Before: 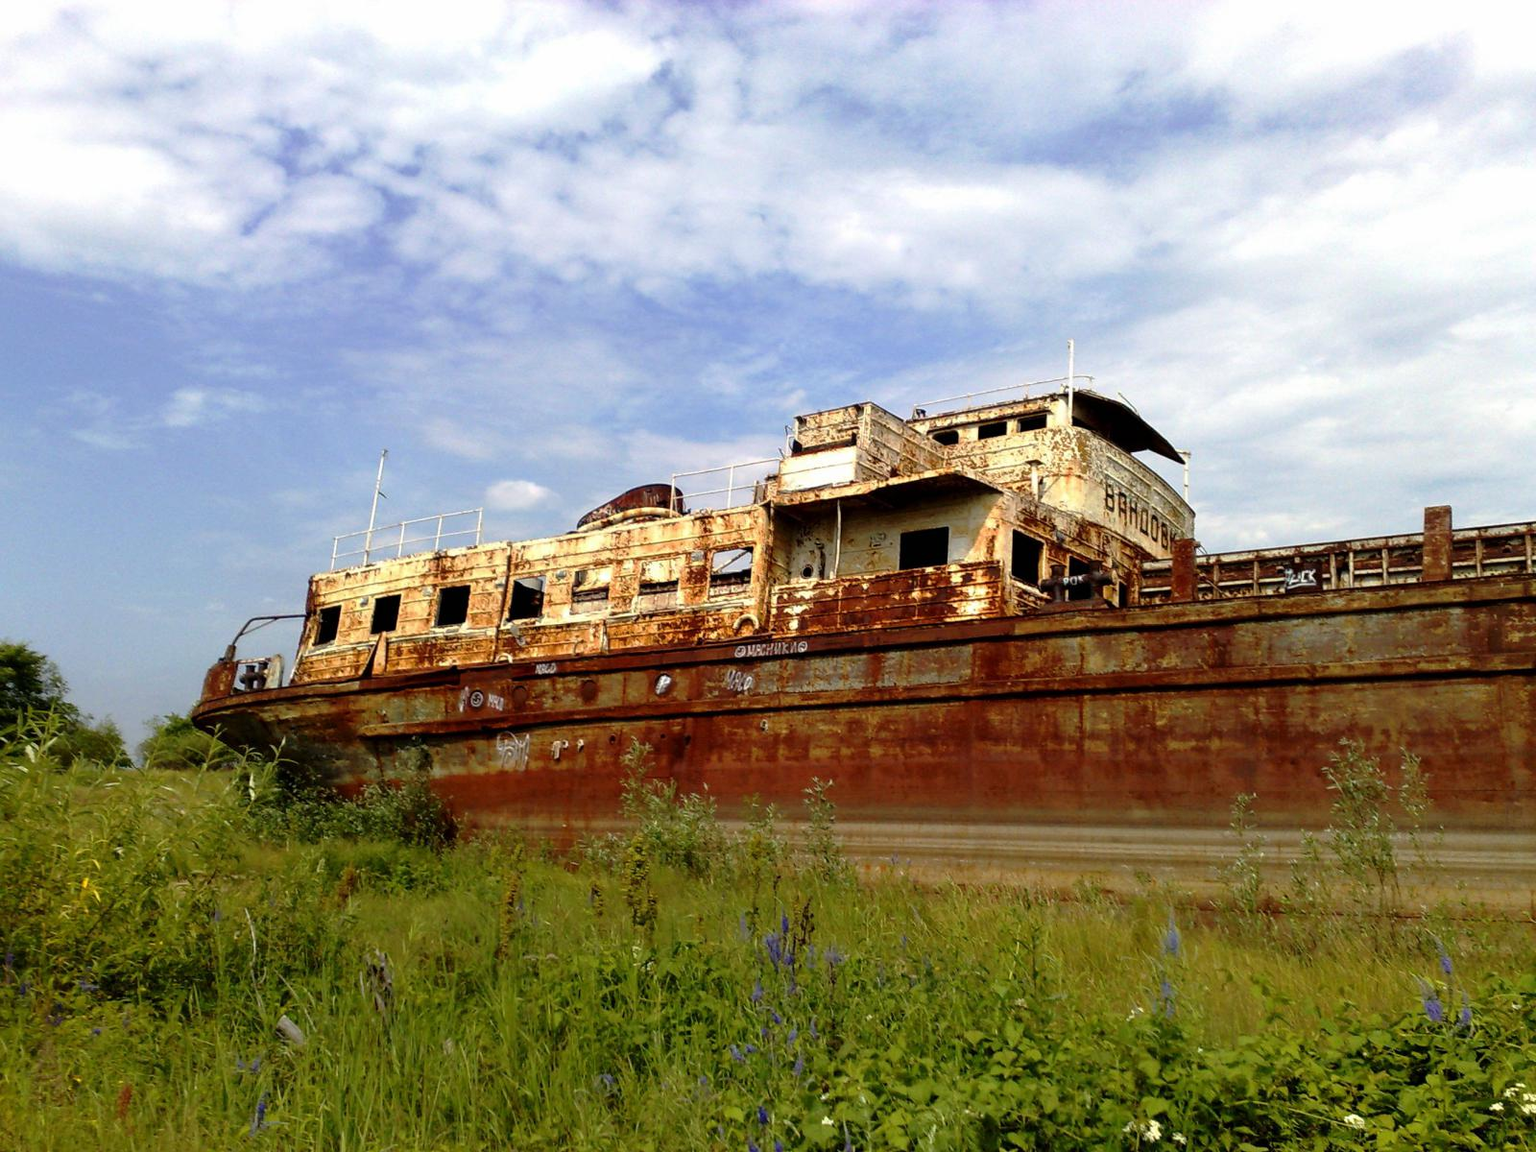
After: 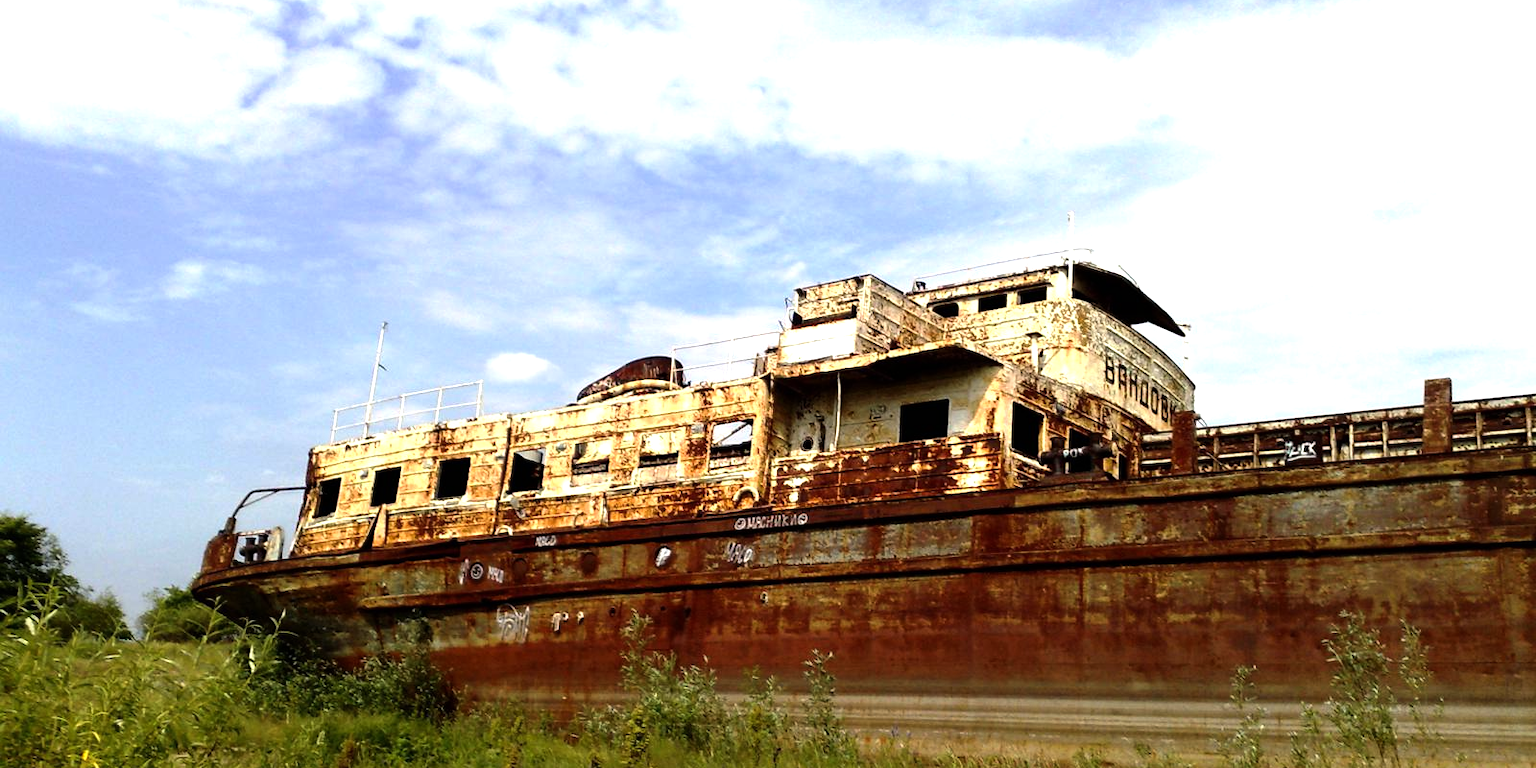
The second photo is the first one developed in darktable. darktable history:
tone equalizer: -8 EV -0.75 EV, -7 EV -0.7 EV, -6 EV -0.6 EV, -5 EV -0.4 EV, -3 EV 0.4 EV, -2 EV 0.6 EV, -1 EV 0.7 EV, +0 EV 0.75 EV, edges refinement/feathering 500, mask exposure compensation -1.57 EV, preserve details no
crop: top 11.166%, bottom 22.168%
